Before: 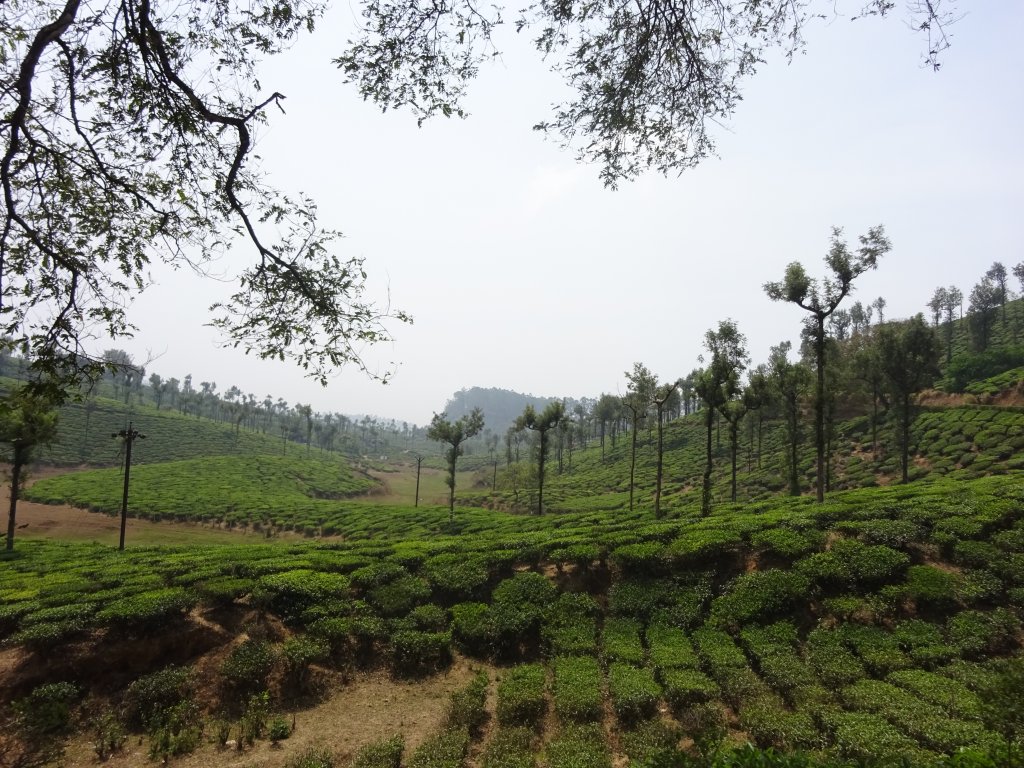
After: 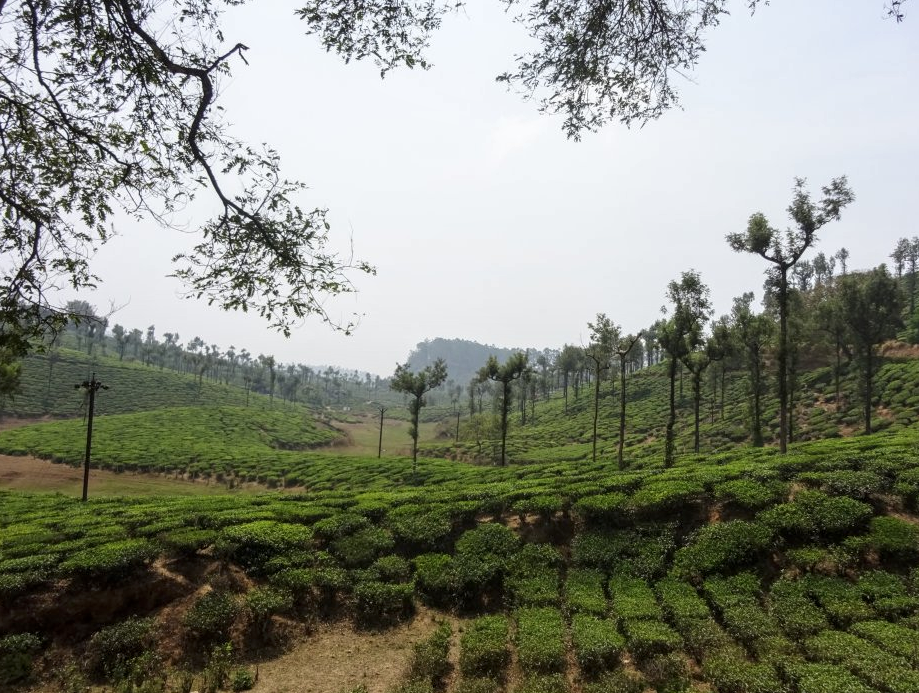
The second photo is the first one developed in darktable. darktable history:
local contrast: on, module defaults
crop: left 3.697%, top 6.505%, right 6.526%, bottom 3.217%
